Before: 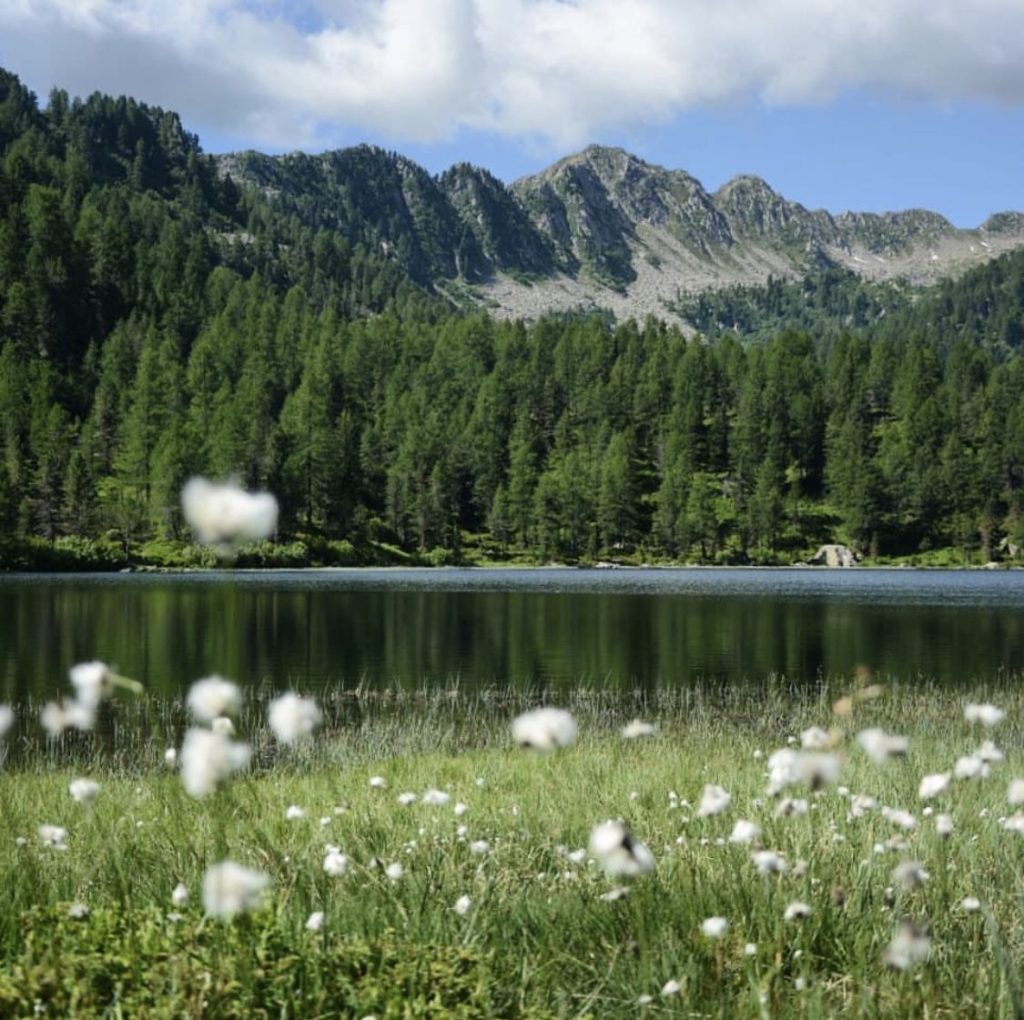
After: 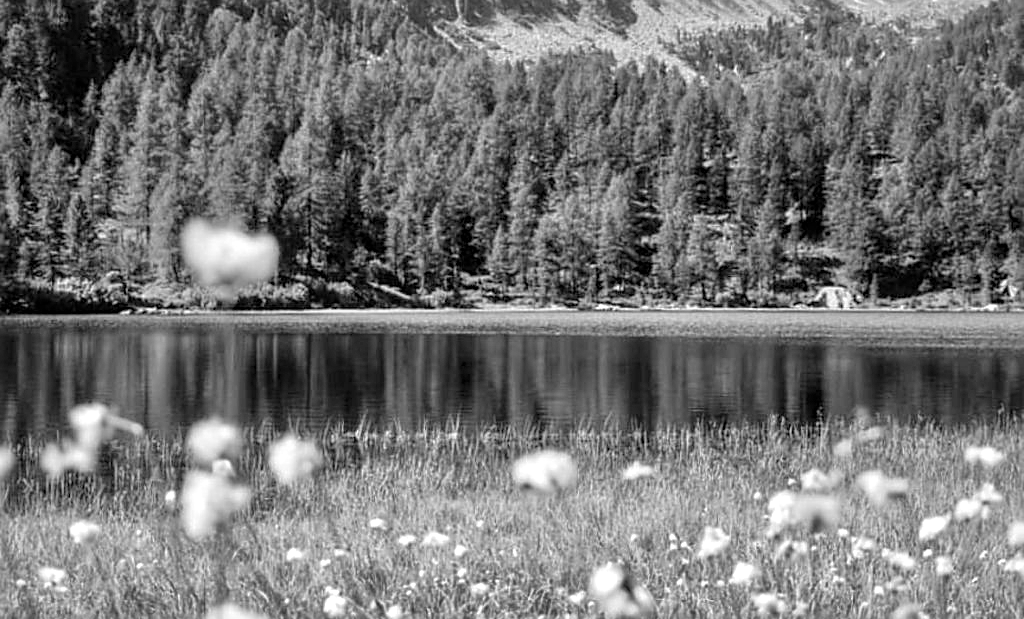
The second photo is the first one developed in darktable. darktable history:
shadows and highlights: low approximation 0.01, soften with gaussian
crop and rotate: top 25.357%, bottom 13.942%
monochrome: on, module defaults
color correction: highlights a* 21.88, highlights b* 22.25
sharpen: on, module defaults
tone equalizer: -7 EV 0.15 EV, -6 EV 0.6 EV, -5 EV 1.15 EV, -4 EV 1.33 EV, -3 EV 1.15 EV, -2 EV 0.6 EV, -1 EV 0.15 EV, mask exposure compensation -0.5 EV
local contrast: on, module defaults
